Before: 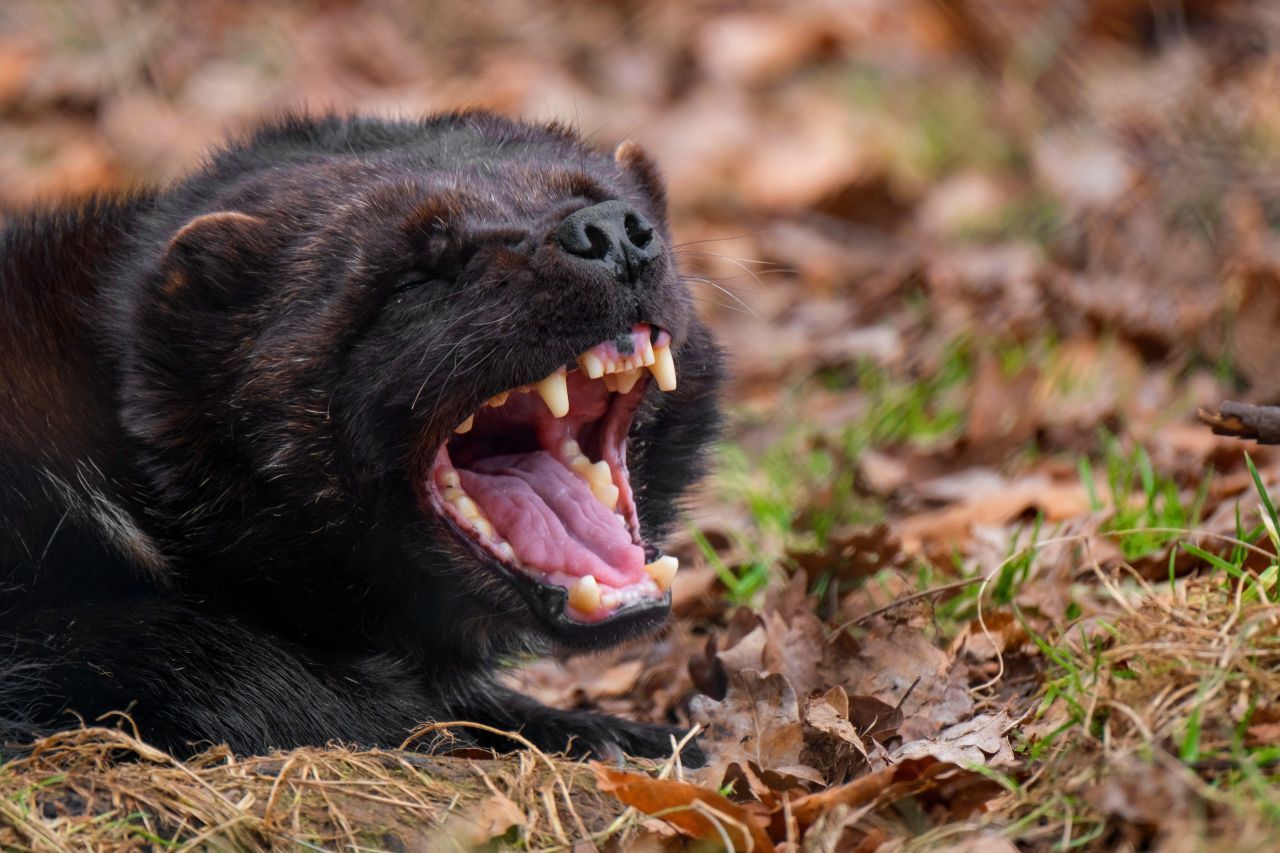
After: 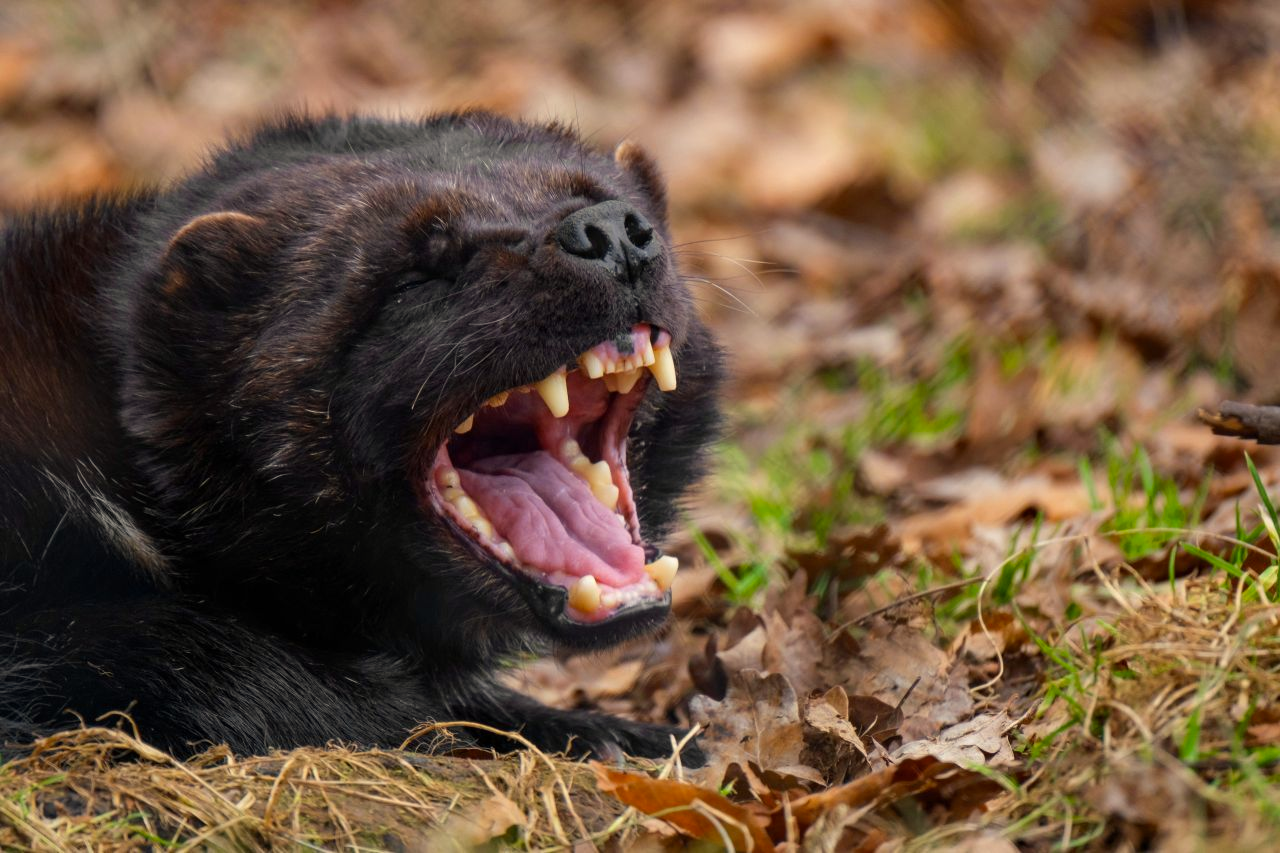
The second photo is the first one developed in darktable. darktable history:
color correction: highlights a* 1.39, highlights b* 17.83
white balance: red 0.967, blue 1.049
